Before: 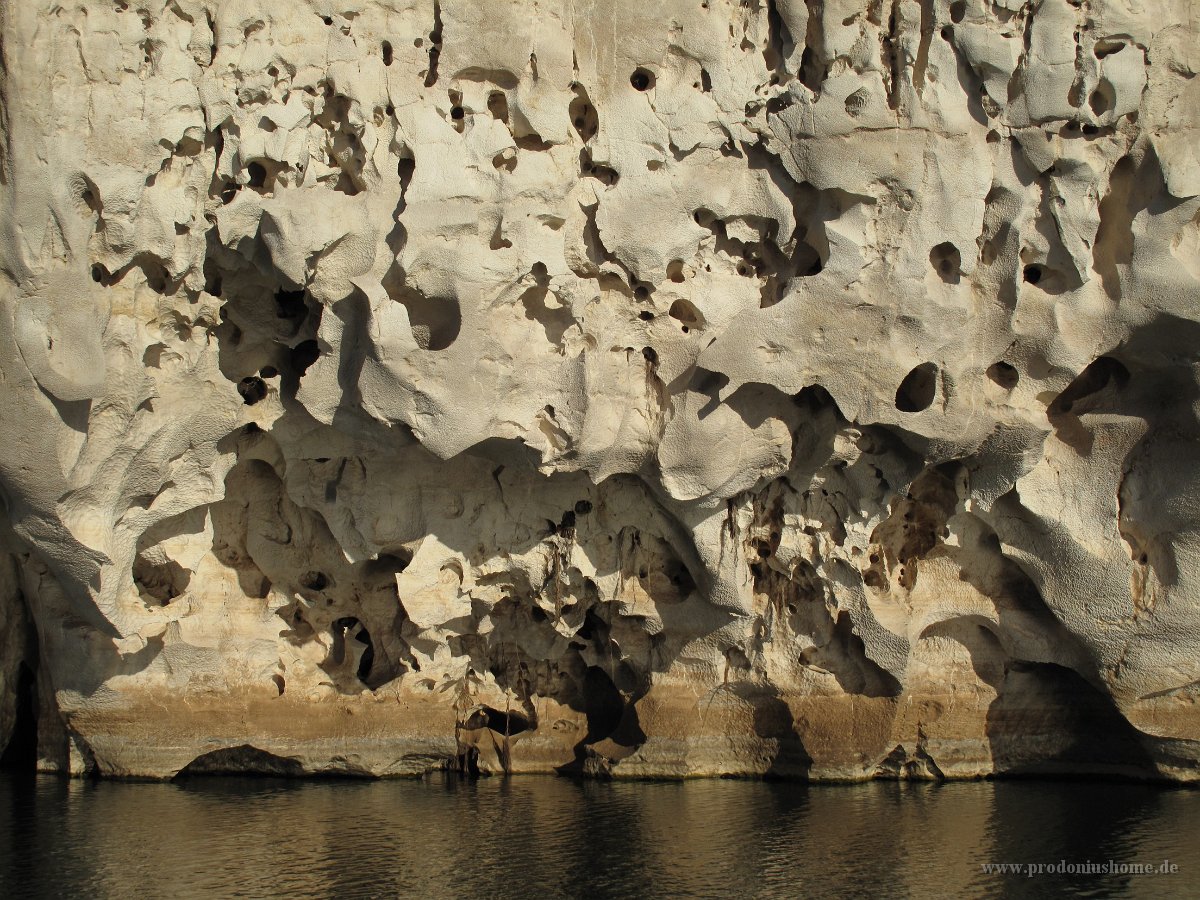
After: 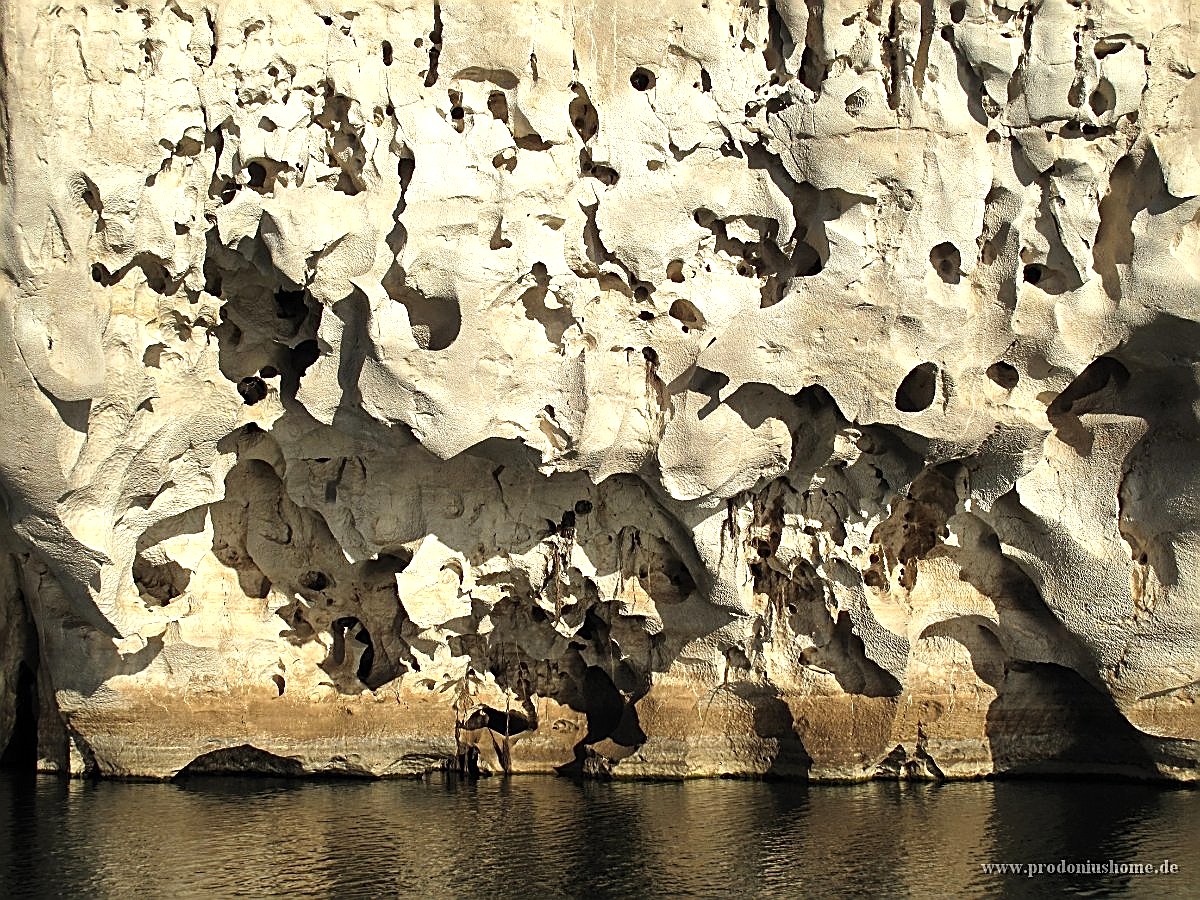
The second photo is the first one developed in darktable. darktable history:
local contrast: mode bilateral grid, contrast 9, coarseness 26, detail 111%, midtone range 0.2
exposure: exposure 0.516 EV, compensate highlight preservation false
tone equalizer: -8 EV -0.417 EV, -7 EV -0.37 EV, -6 EV -0.328 EV, -5 EV -0.194 EV, -3 EV 0.205 EV, -2 EV 0.354 EV, -1 EV 0.376 EV, +0 EV 0.426 EV, edges refinement/feathering 500, mask exposure compensation -1.57 EV, preserve details no
sharpen: amount 0.913
